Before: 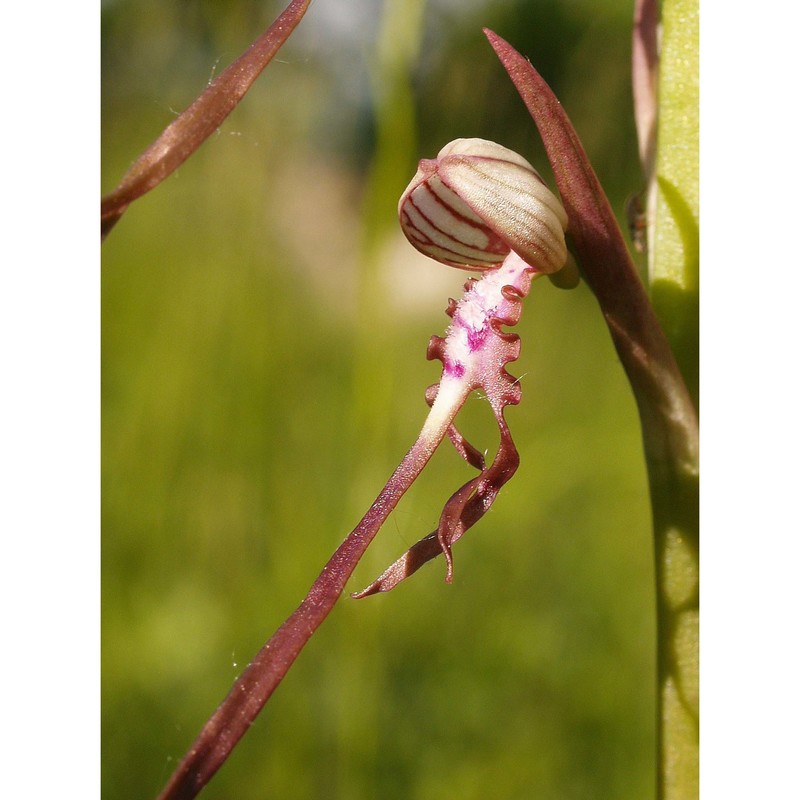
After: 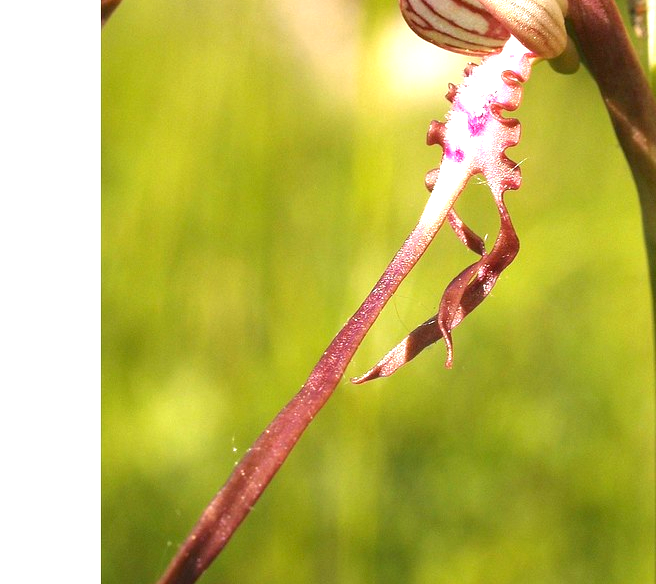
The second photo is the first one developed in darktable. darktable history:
exposure: exposure 1.219 EV, compensate highlight preservation false
crop: top 26.96%, right 17.981%
